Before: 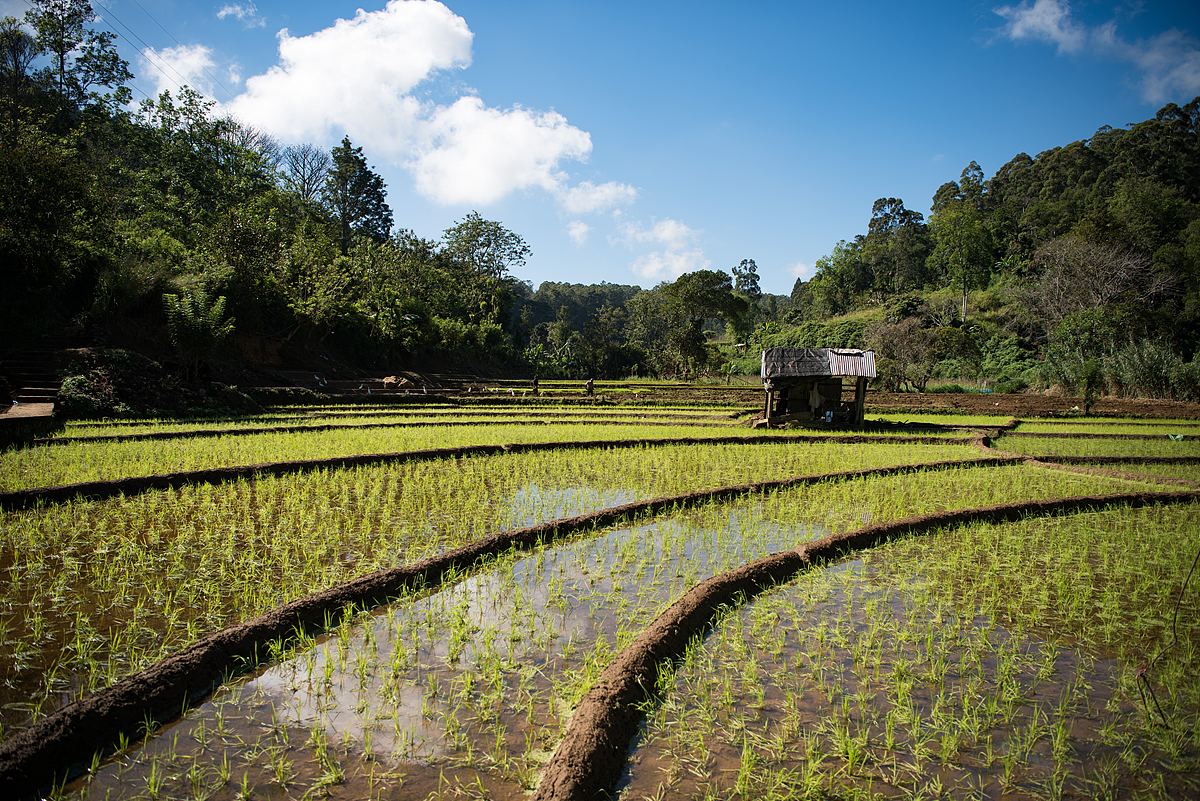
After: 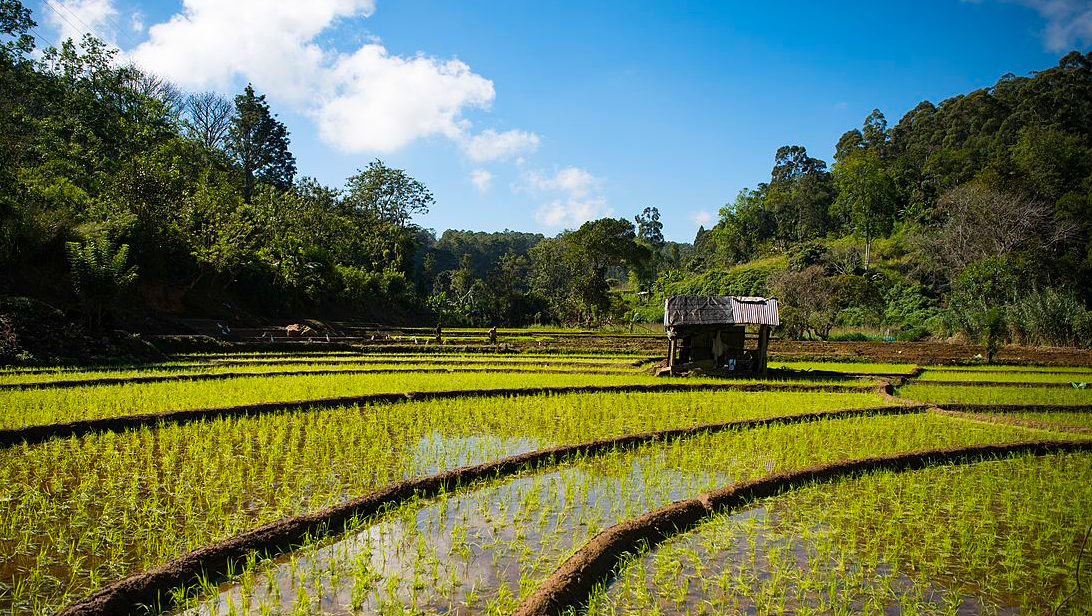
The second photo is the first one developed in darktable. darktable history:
crop: left 8.155%, top 6.611%, bottom 15.385%
color balance rgb: perceptual saturation grading › global saturation 25%, global vibrance 20%
